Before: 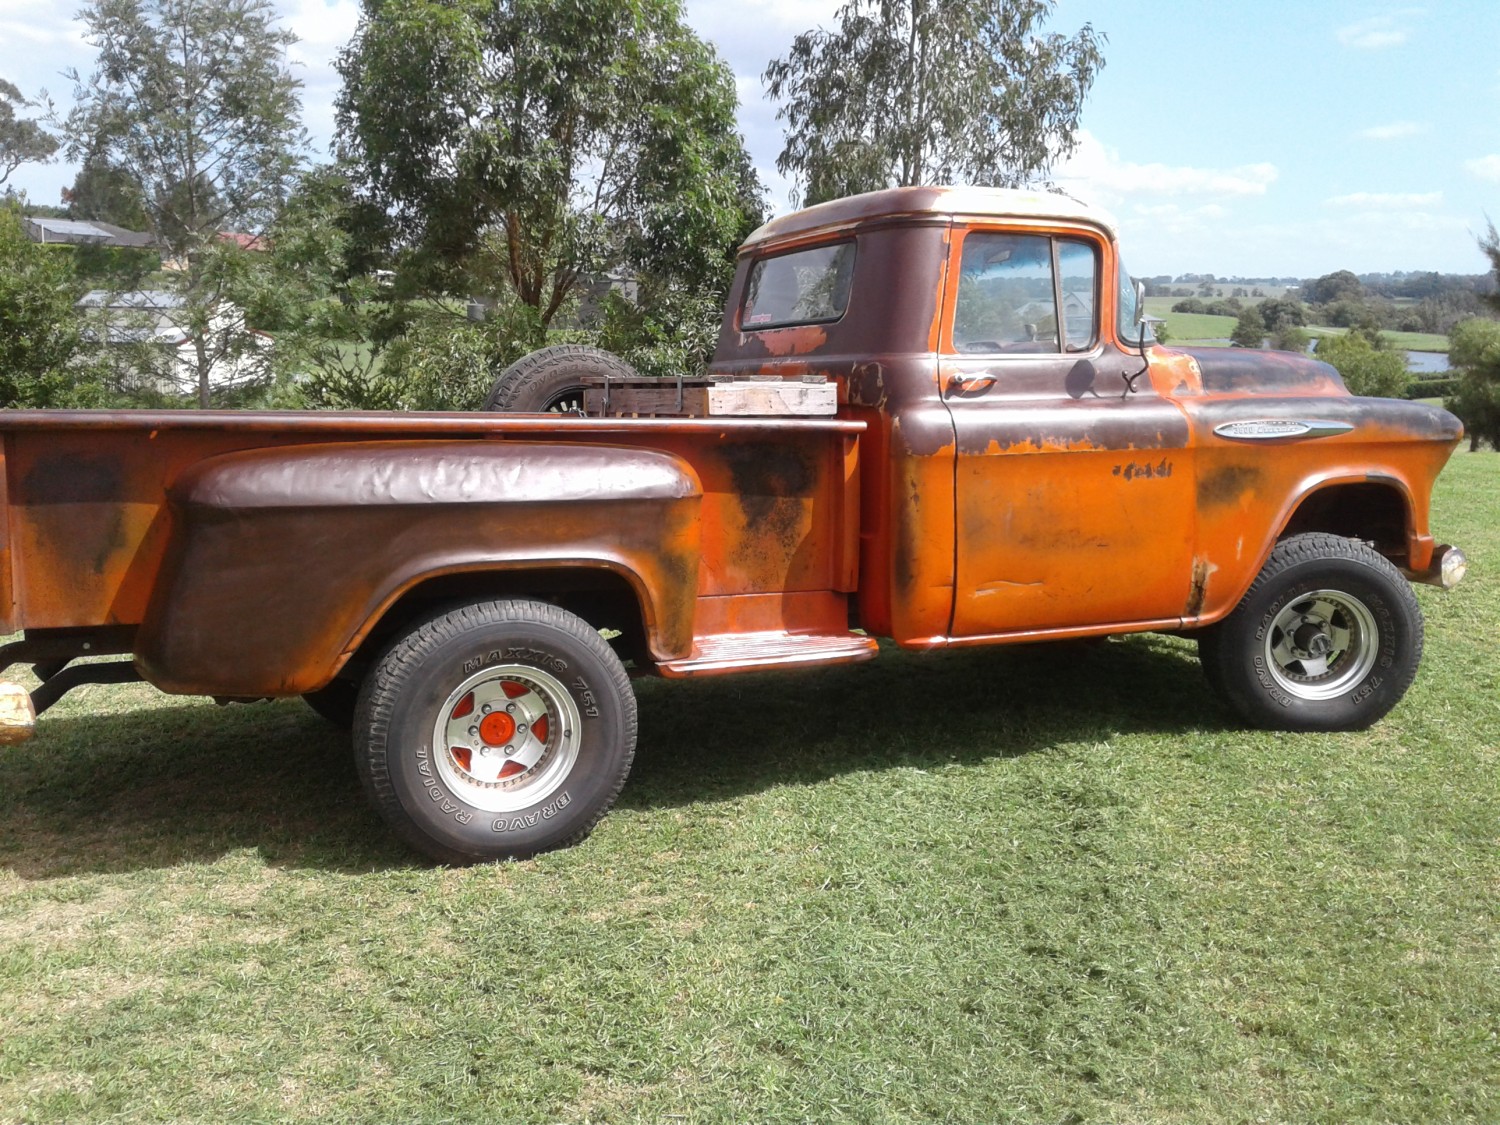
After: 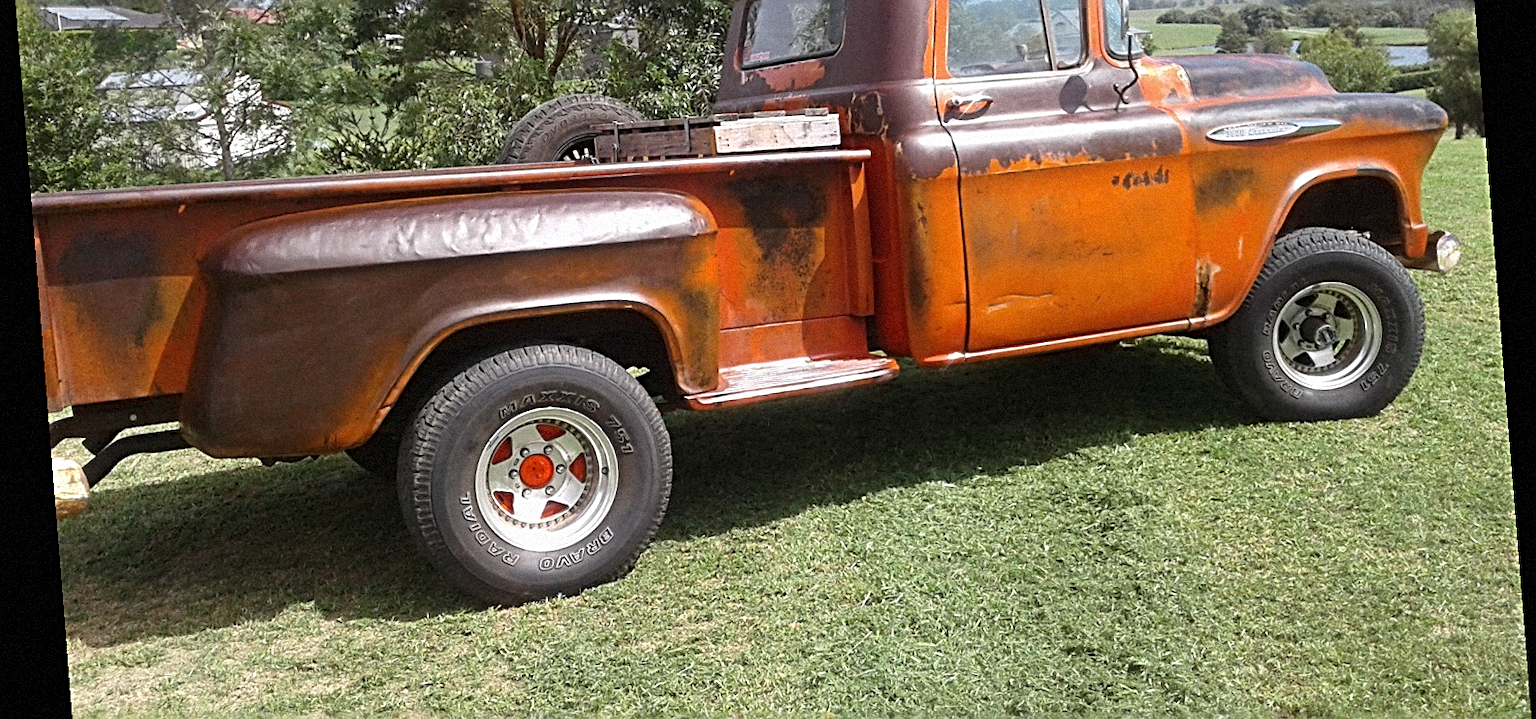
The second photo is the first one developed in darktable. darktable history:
sharpen: radius 3.025, amount 0.757
grain: mid-tones bias 0%
rotate and perspective: rotation -4.2°, shear 0.006, automatic cropping off
crop and rotate: top 25.357%, bottom 13.942%
